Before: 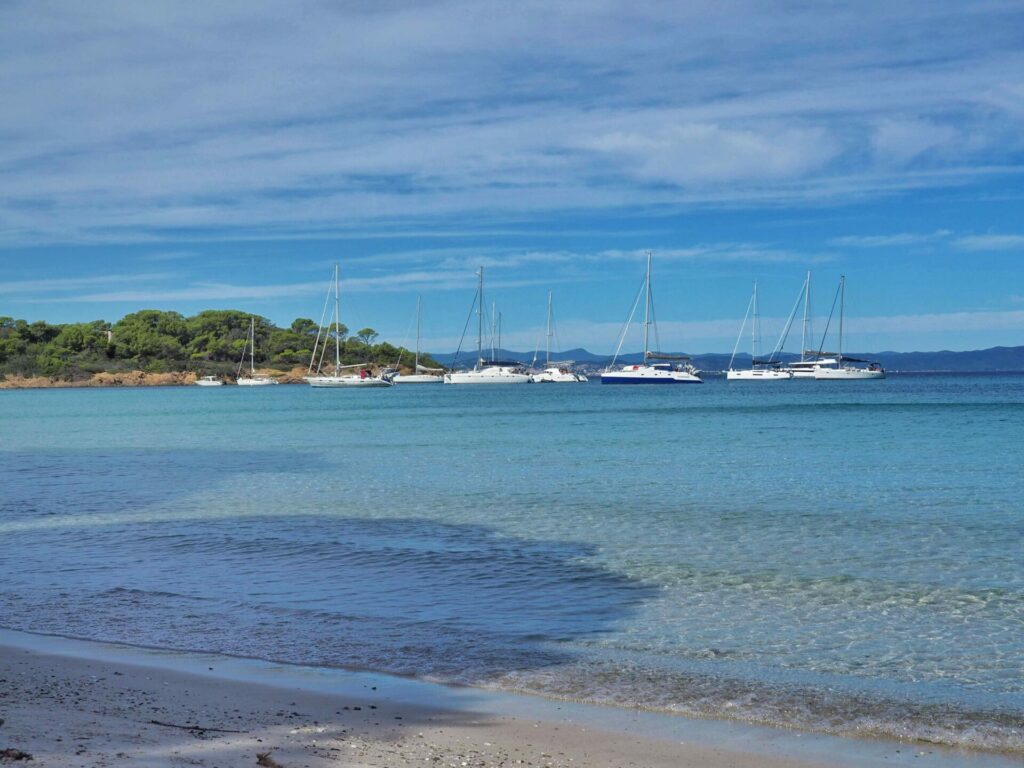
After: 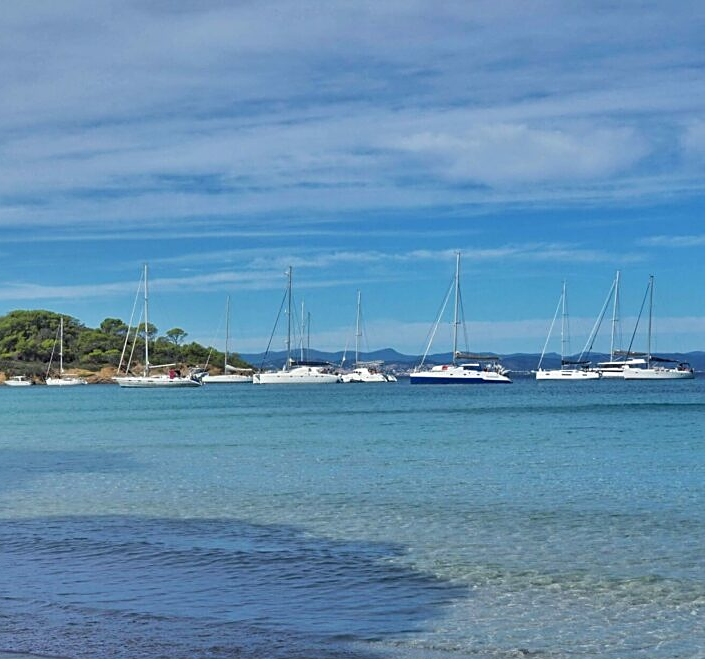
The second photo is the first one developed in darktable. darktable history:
sharpen: on, module defaults
crop: left 18.727%, right 12.404%, bottom 14.077%
